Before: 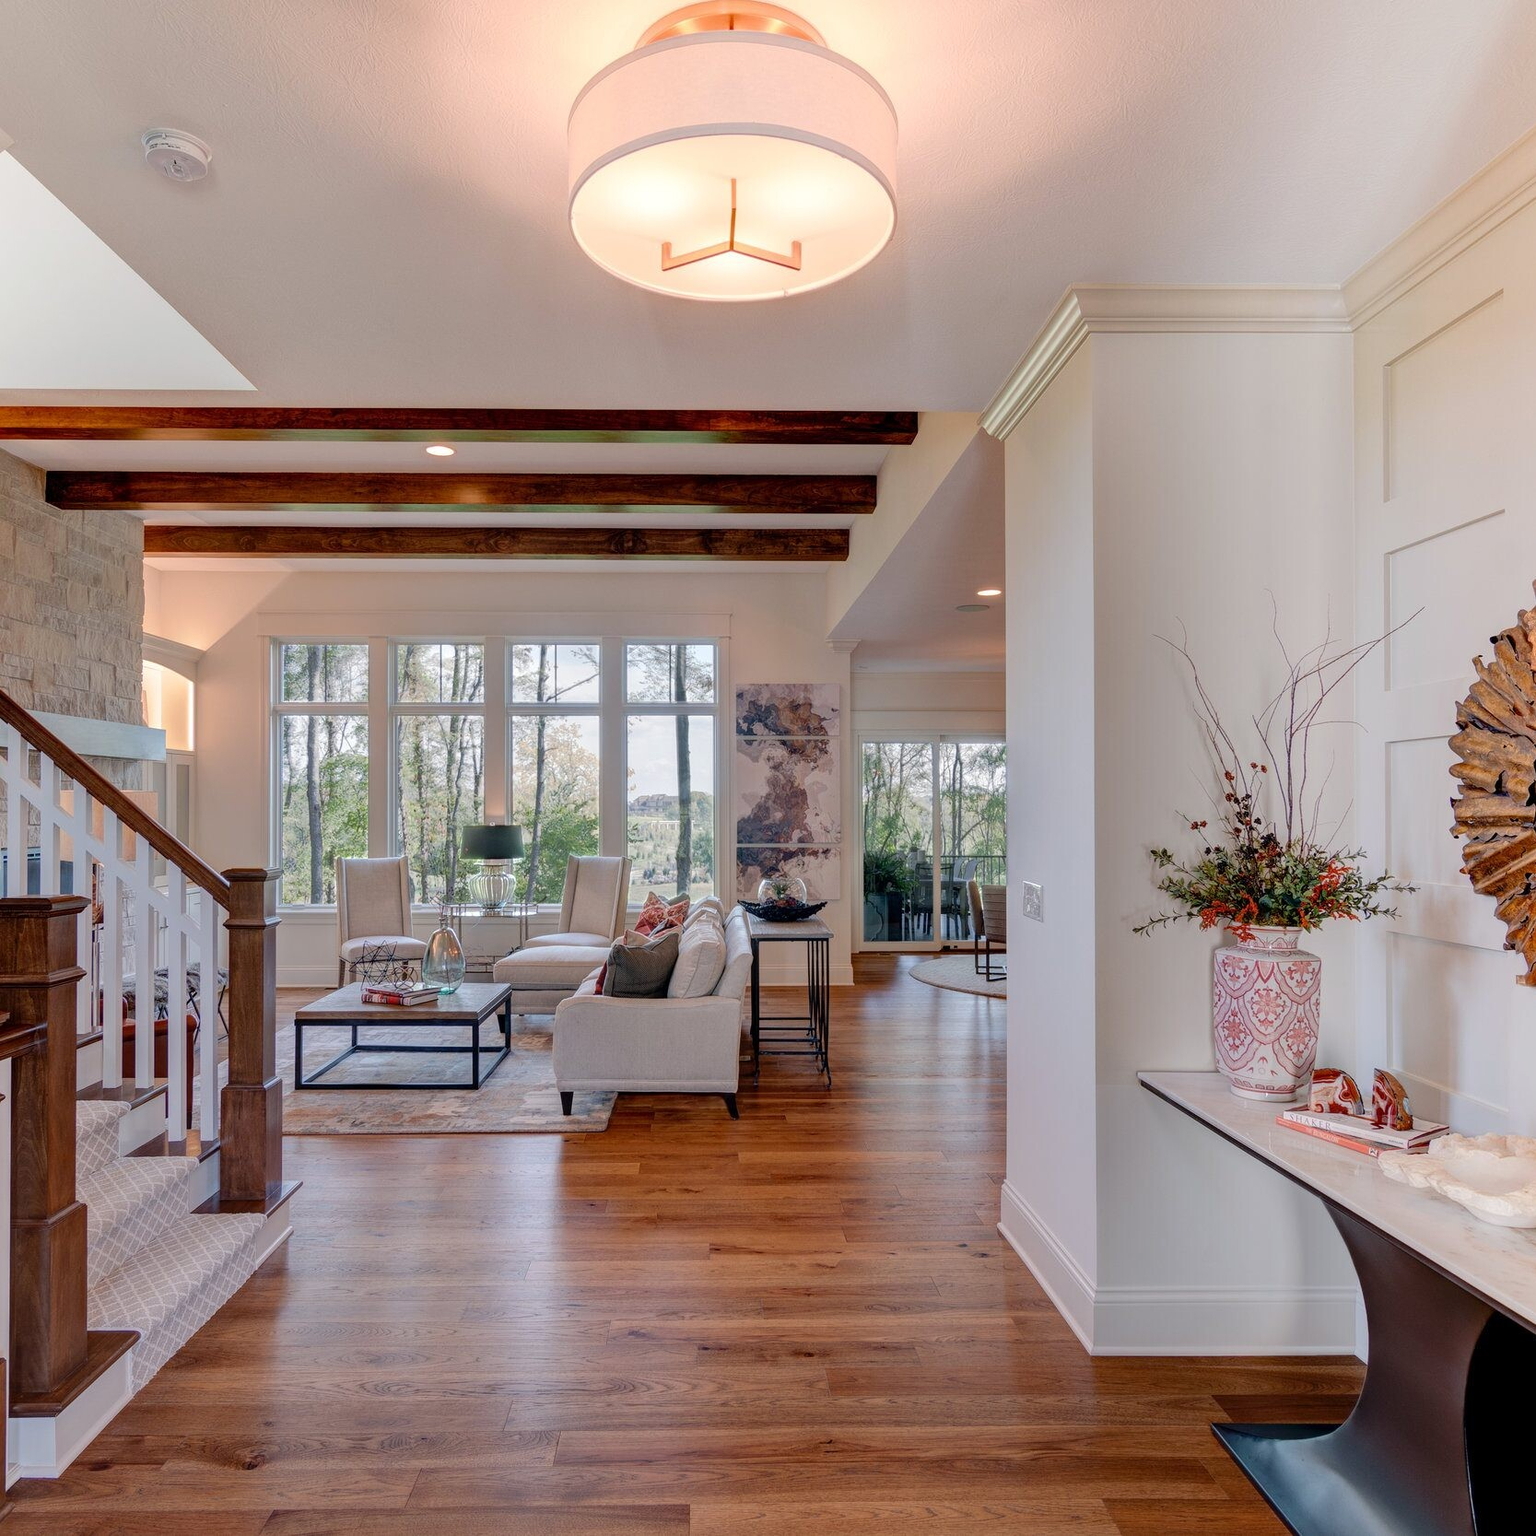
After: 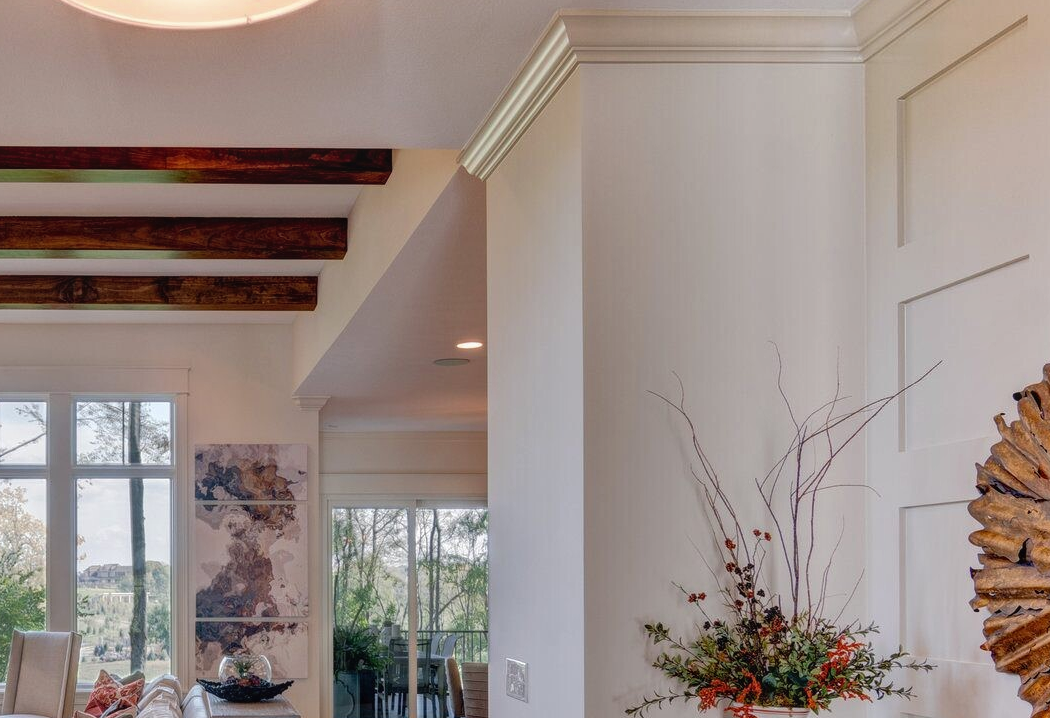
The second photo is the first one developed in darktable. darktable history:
crop: left 36.266%, top 17.893%, right 0.691%, bottom 38.983%
local contrast: detail 110%
shadows and highlights: low approximation 0.01, soften with gaussian
